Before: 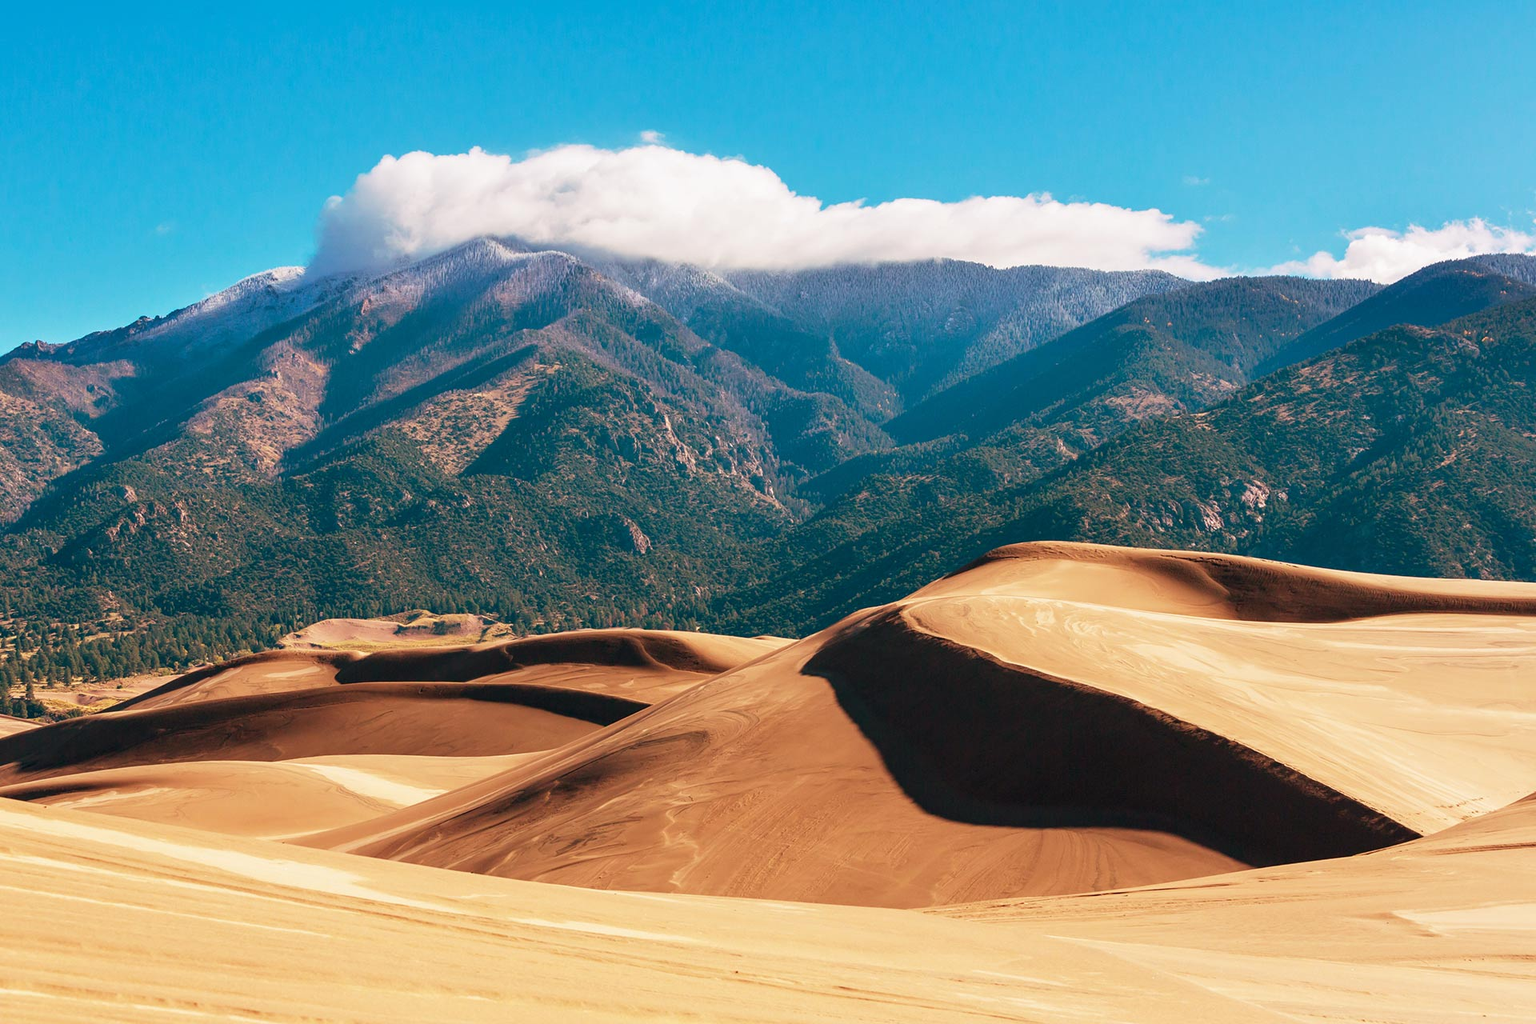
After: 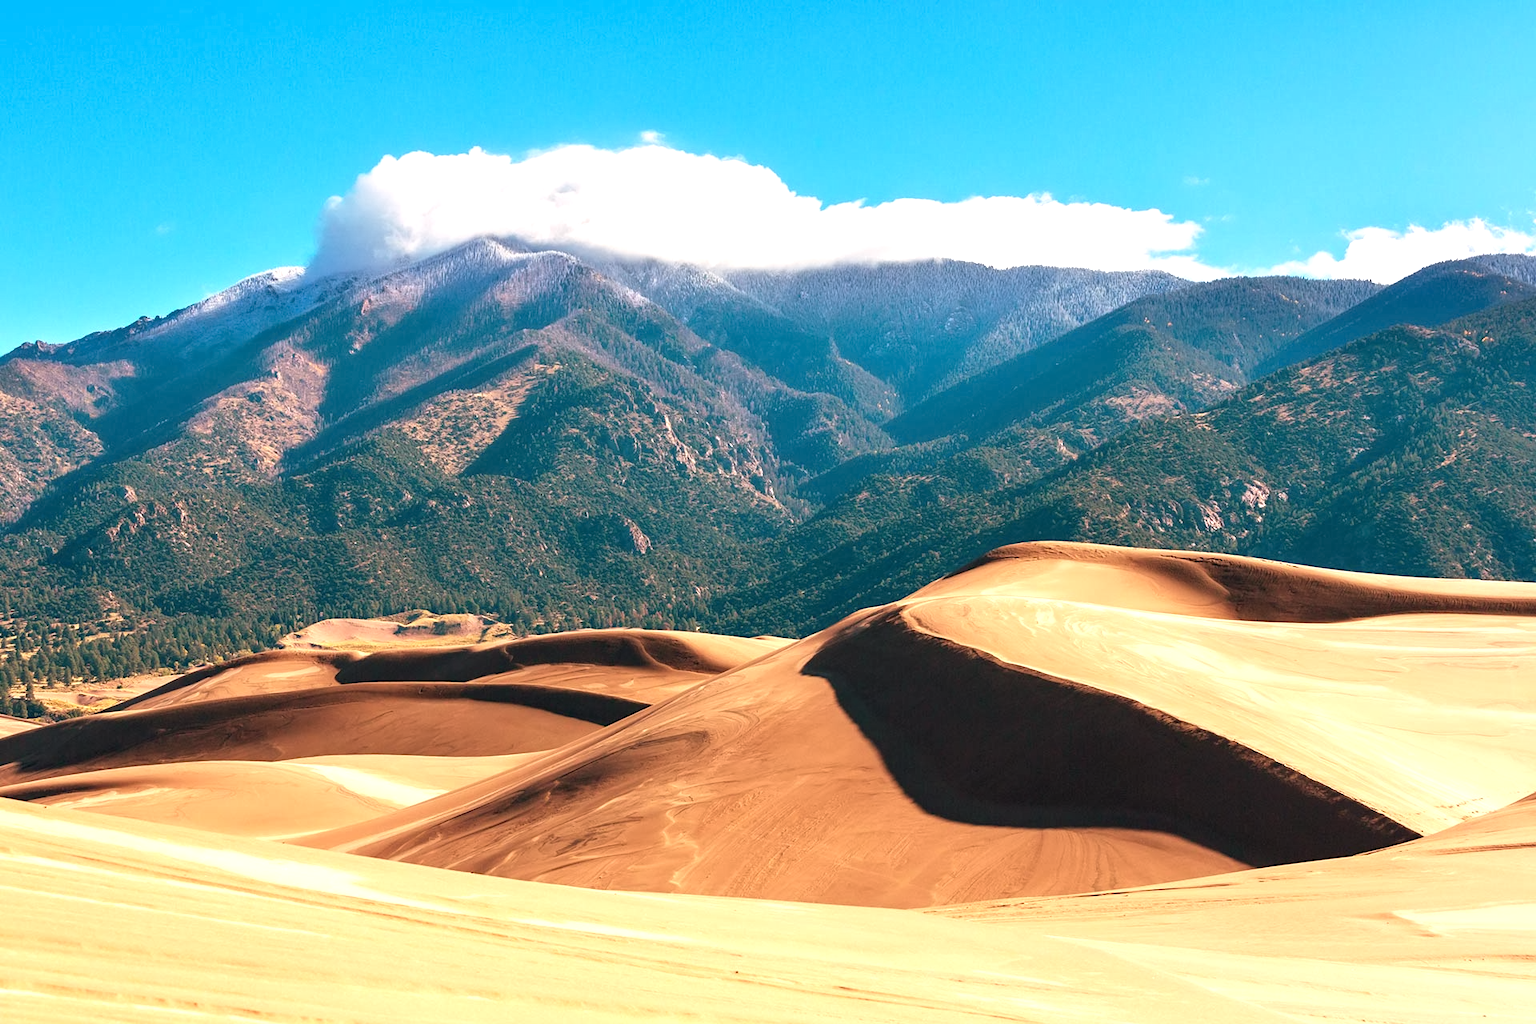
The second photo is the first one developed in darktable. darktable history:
exposure: exposure 0.566 EV, compensate exposure bias true, compensate highlight preservation false
contrast equalizer: octaves 7, y [[0.5 ×6], [0.5 ×6], [0.5 ×6], [0 ×6], [0, 0.039, 0.251, 0.29, 0.293, 0.292]], mix 0.313
